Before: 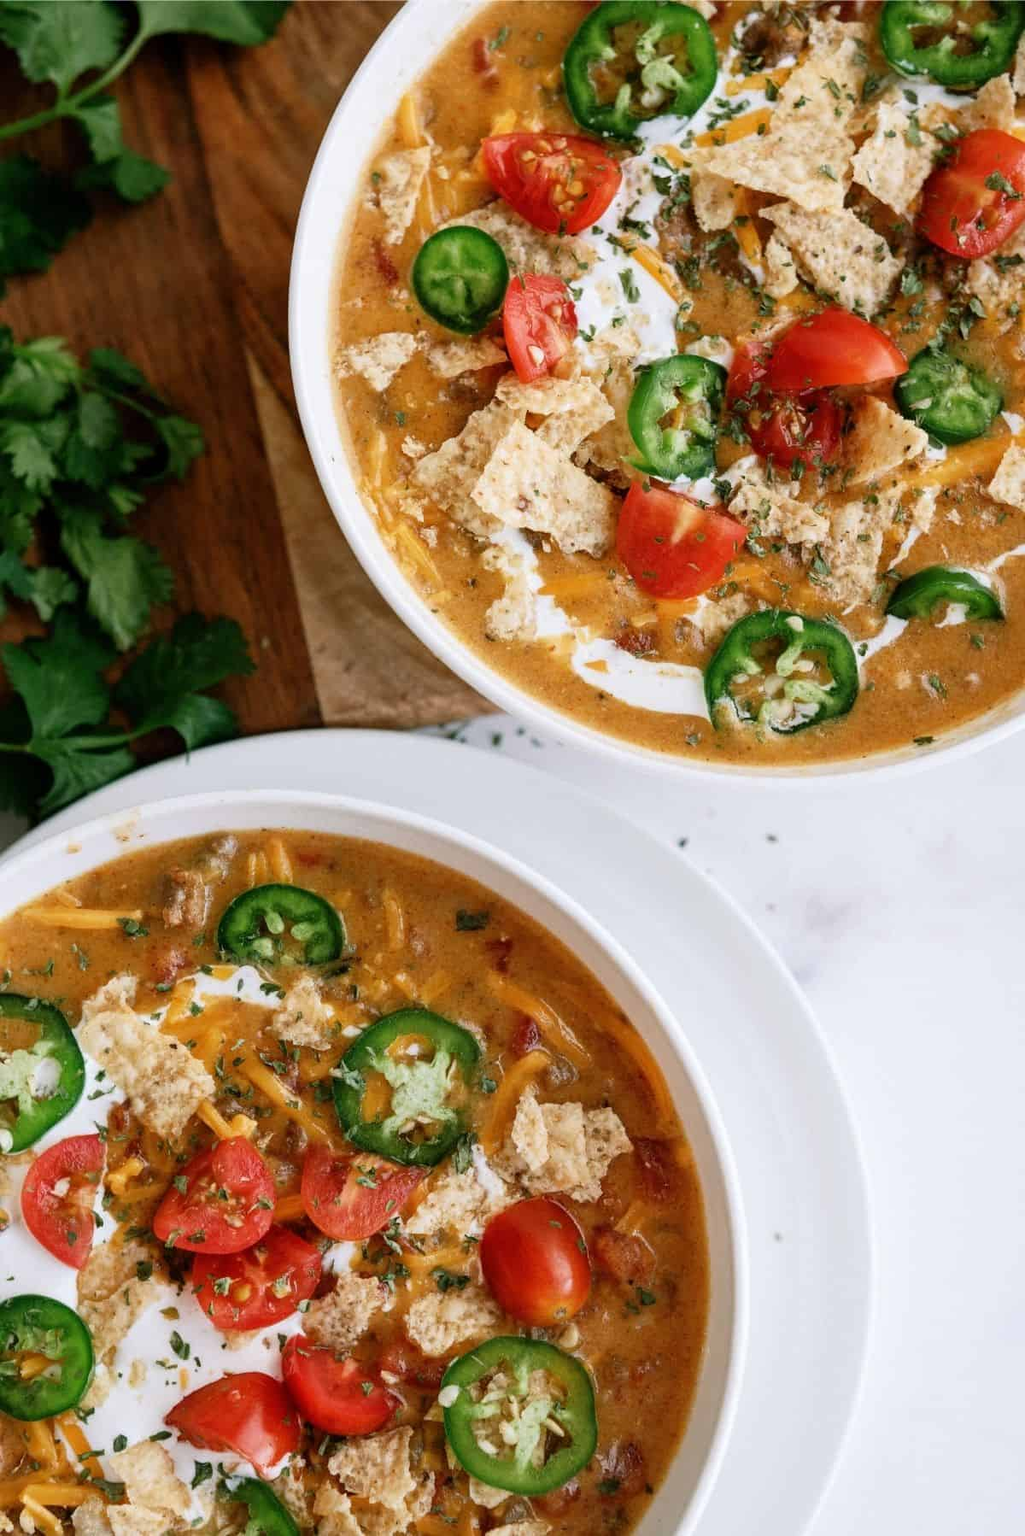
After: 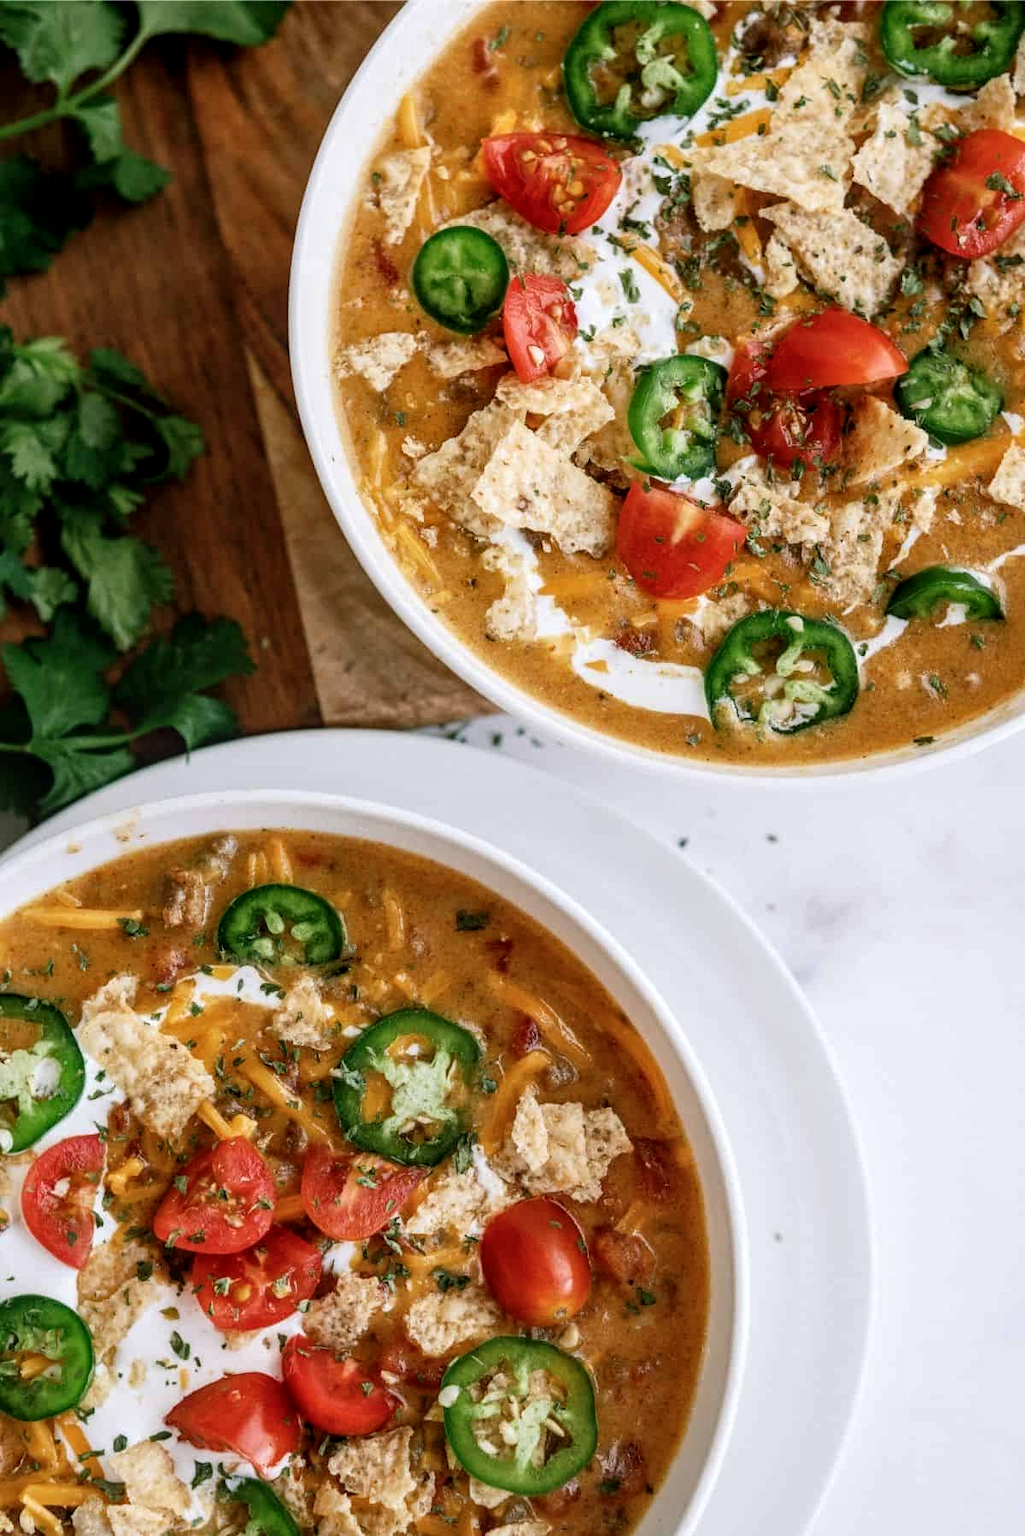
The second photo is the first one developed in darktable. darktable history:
local contrast: on, module defaults
color balance rgb: shadows lift › luminance -9.747%, shadows lift › chroma 0.68%, shadows lift › hue 115.53°, power › hue 74.45°, perceptual saturation grading › global saturation -0.066%
